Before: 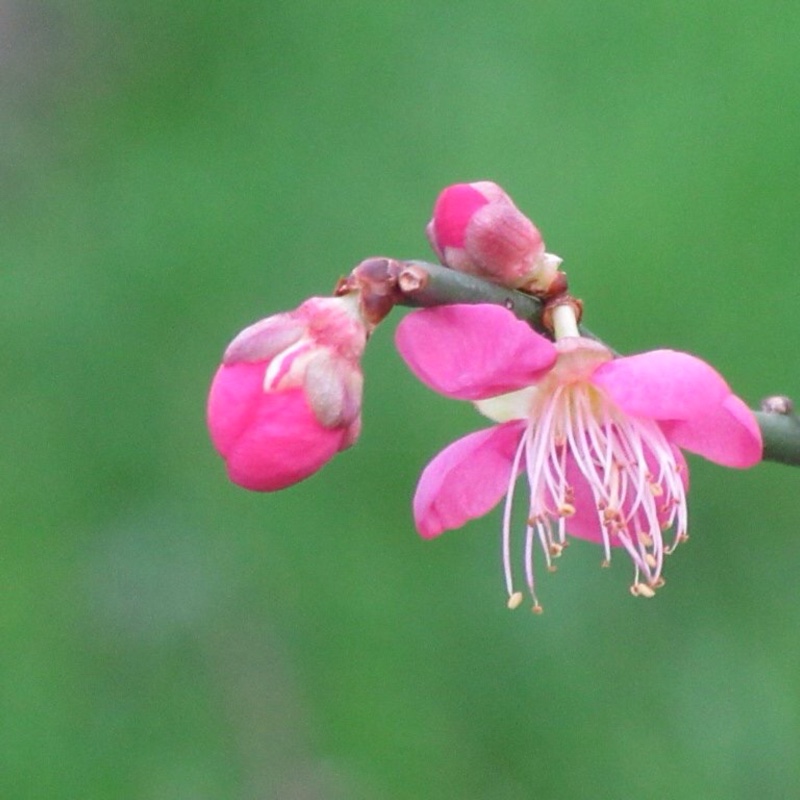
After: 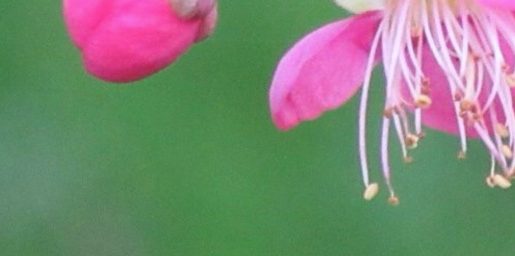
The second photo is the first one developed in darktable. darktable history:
crop: left 18.091%, top 51.13%, right 17.525%, bottom 16.85%
white balance: red 0.982, blue 1.018
